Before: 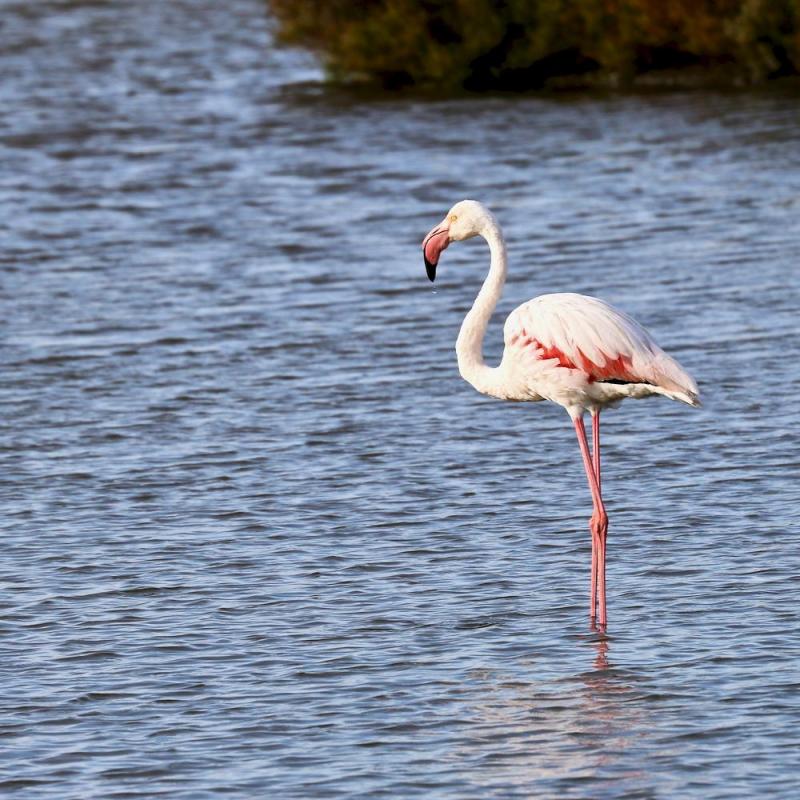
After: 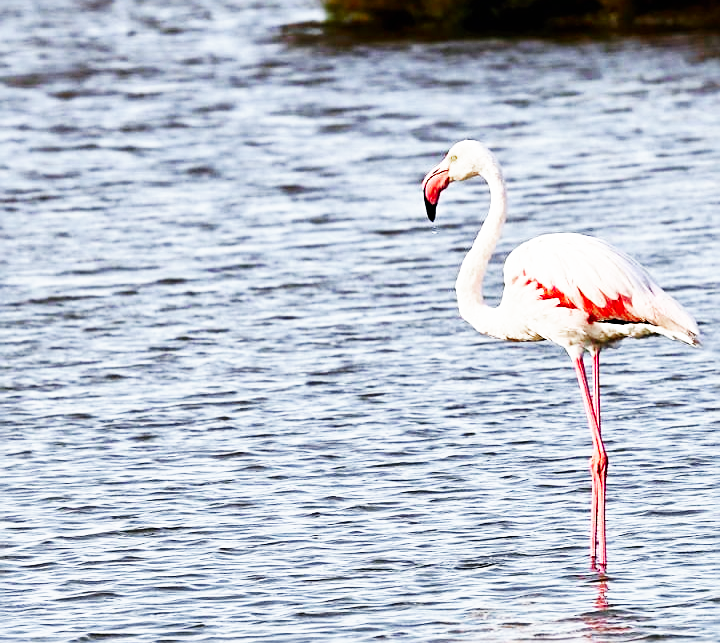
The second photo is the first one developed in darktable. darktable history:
crop: top 7.503%, right 9.914%, bottom 12.005%
base curve: curves: ch0 [(0, 0) (0.007, 0.004) (0.027, 0.03) (0.046, 0.07) (0.207, 0.54) (0.442, 0.872) (0.673, 0.972) (1, 1)], preserve colors none
sharpen: on, module defaults
color zones: curves: ch0 [(0, 0.48) (0.209, 0.398) (0.305, 0.332) (0.429, 0.493) (0.571, 0.5) (0.714, 0.5) (0.857, 0.5) (1, 0.48)]; ch1 [(0, 0.633) (0.143, 0.586) (0.286, 0.489) (0.429, 0.448) (0.571, 0.31) (0.714, 0.335) (0.857, 0.492) (1, 0.633)]; ch2 [(0, 0.448) (0.143, 0.498) (0.286, 0.5) (0.429, 0.5) (0.571, 0.5) (0.714, 0.5) (0.857, 0.5) (1, 0.448)]
